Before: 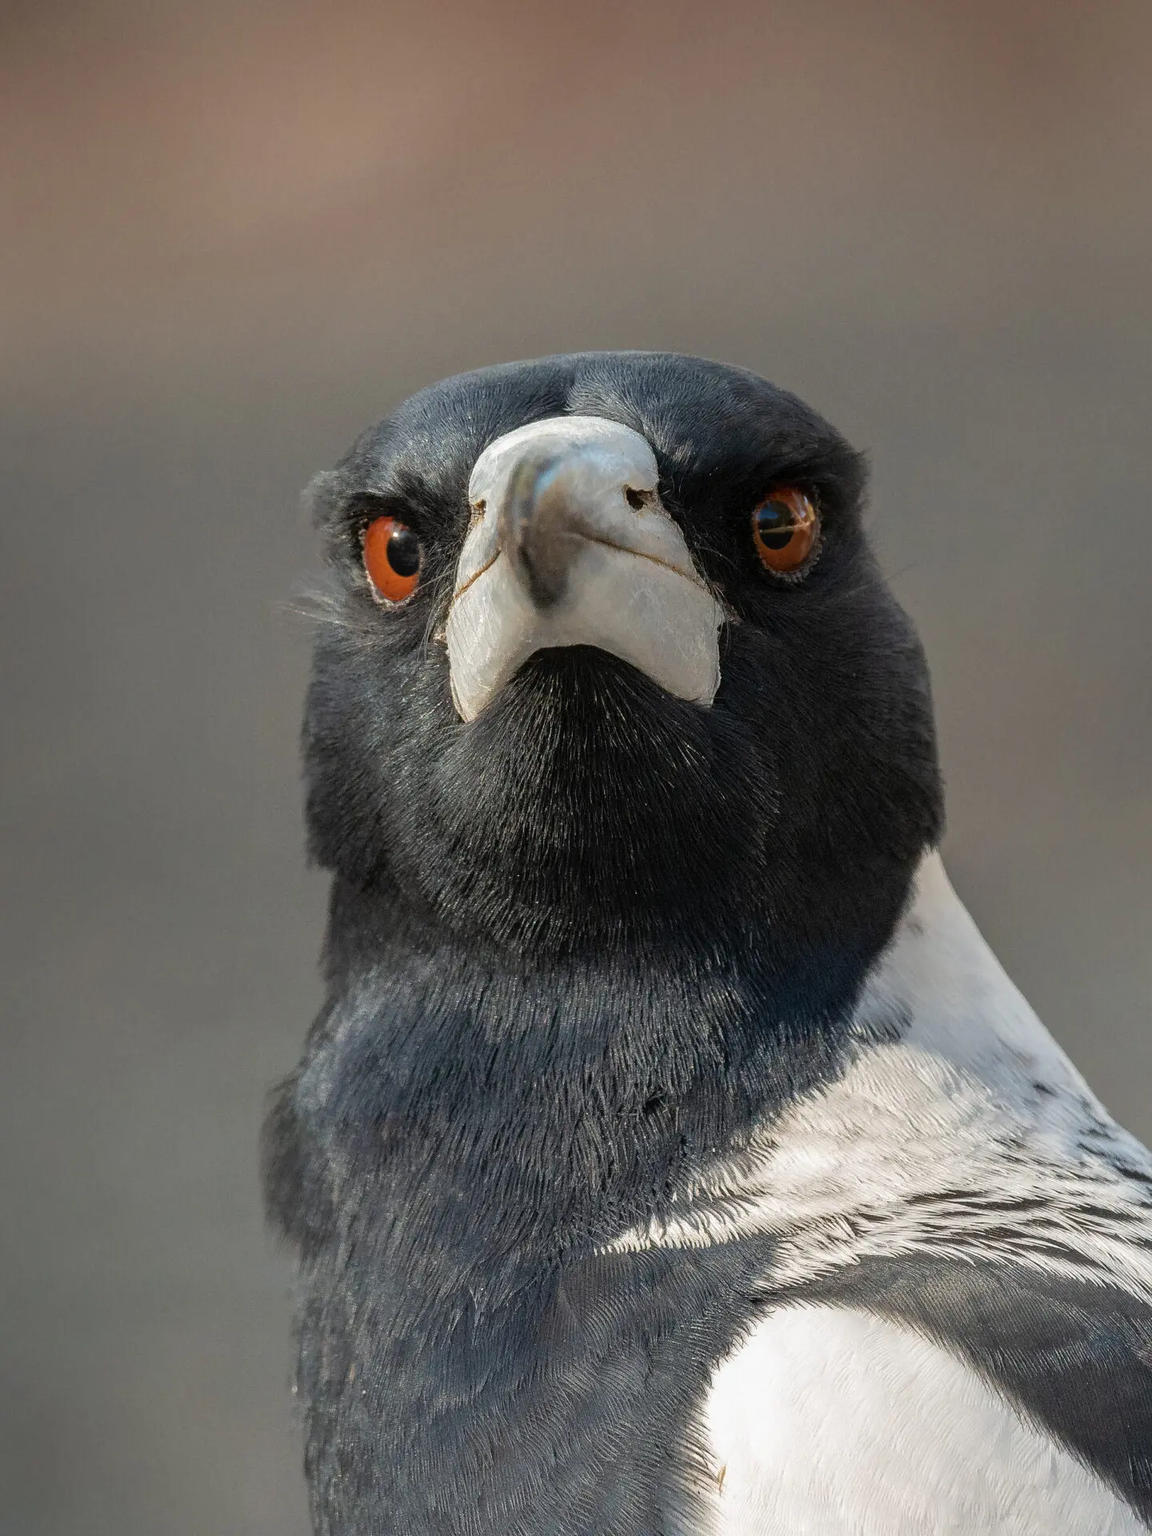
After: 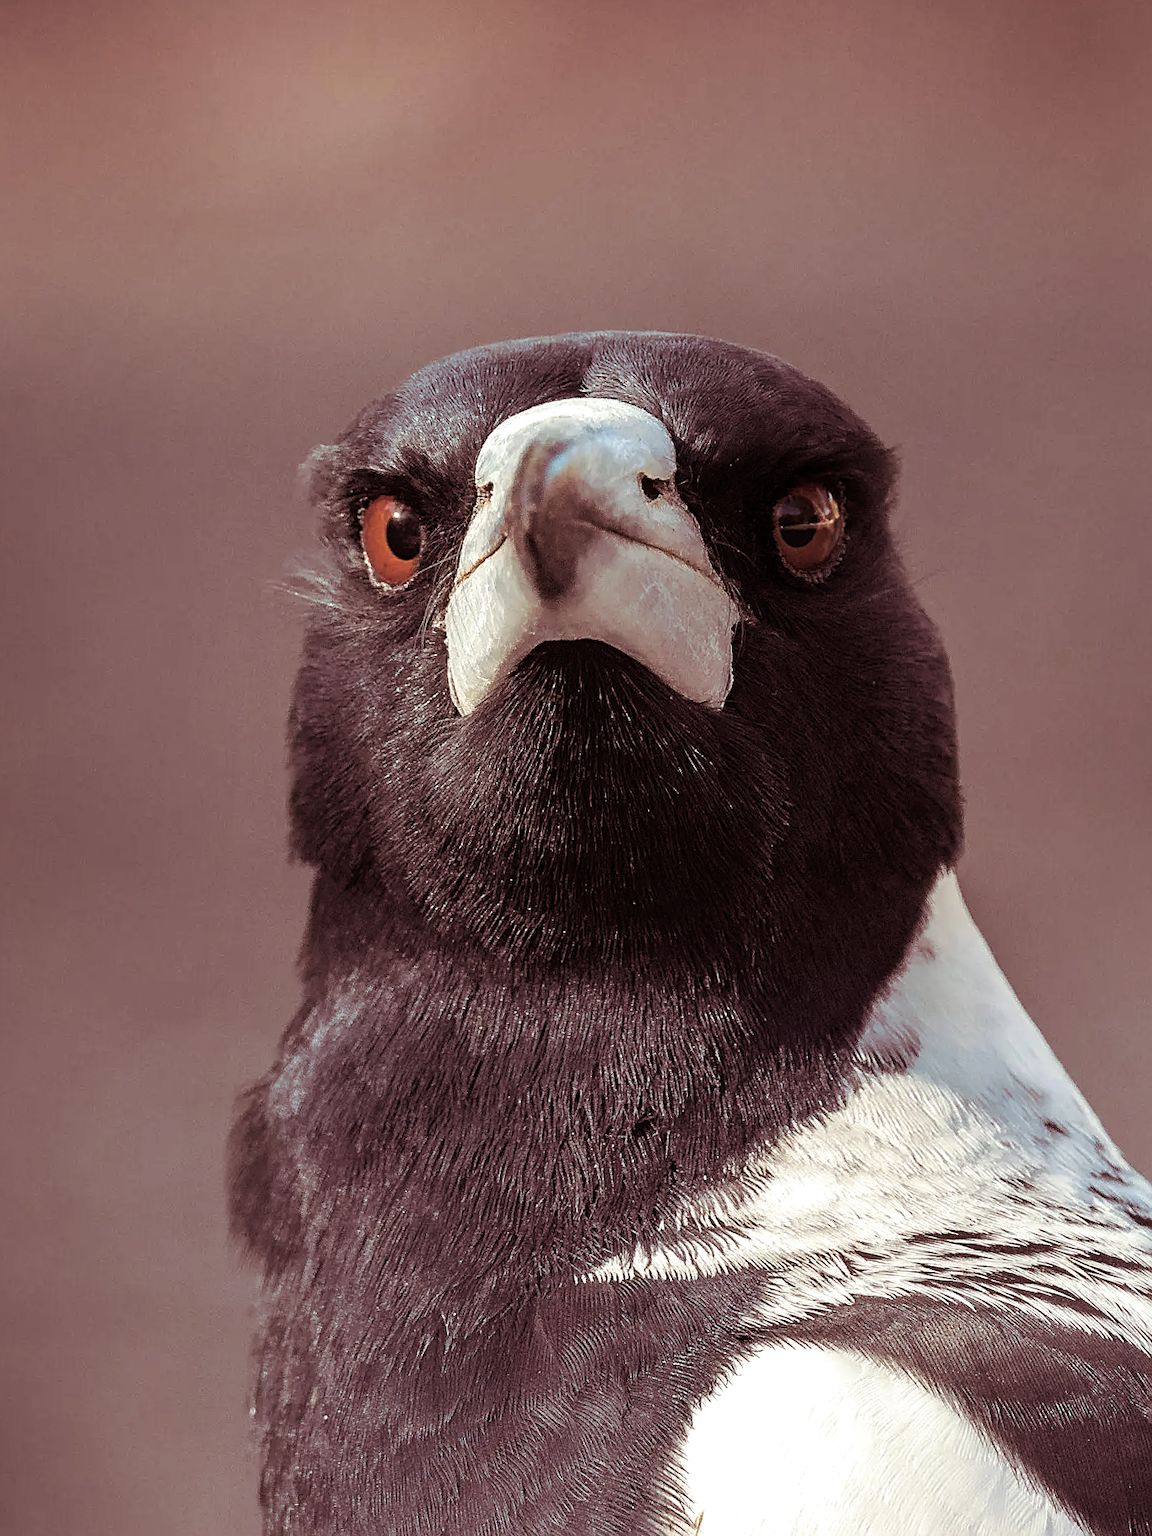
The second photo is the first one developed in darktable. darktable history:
split-toning: on, module defaults
contrast brightness saturation: saturation -0.05
crop and rotate: angle -2.38°
sharpen: on, module defaults
tone equalizer: -8 EV -0.417 EV, -7 EV -0.389 EV, -6 EV -0.333 EV, -5 EV -0.222 EV, -3 EV 0.222 EV, -2 EV 0.333 EV, -1 EV 0.389 EV, +0 EV 0.417 EV, edges refinement/feathering 500, mask exposure compensation -1.57 EV, preserve details no
